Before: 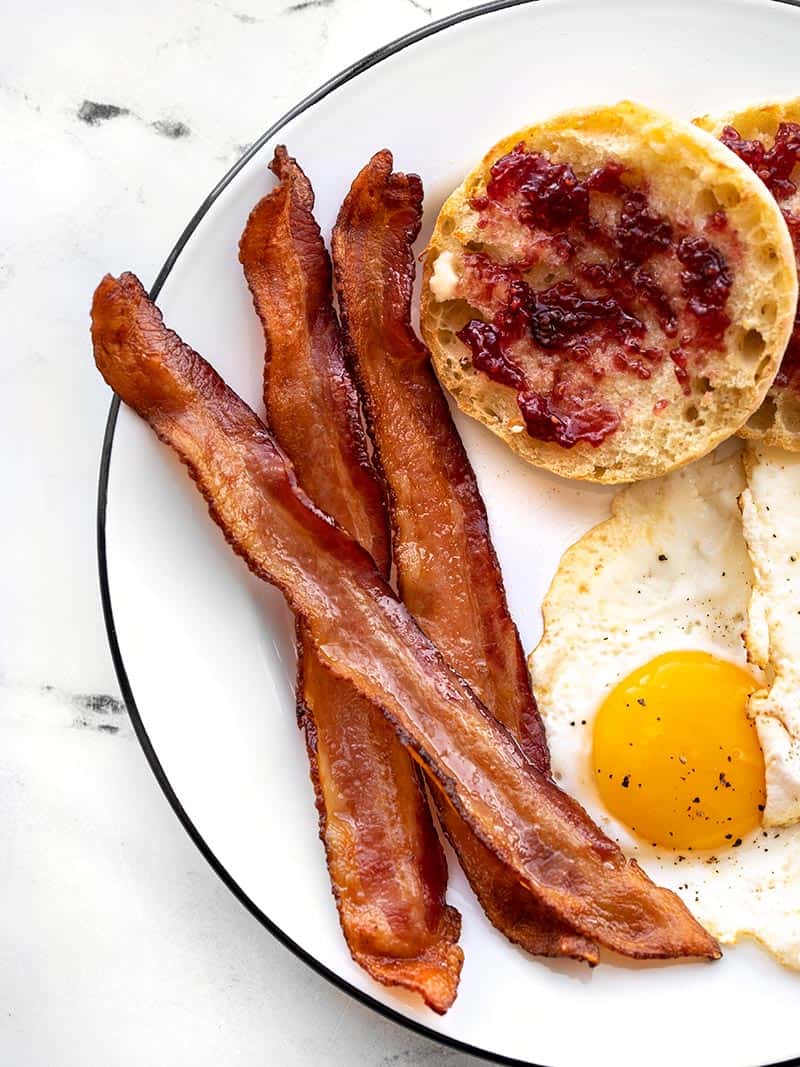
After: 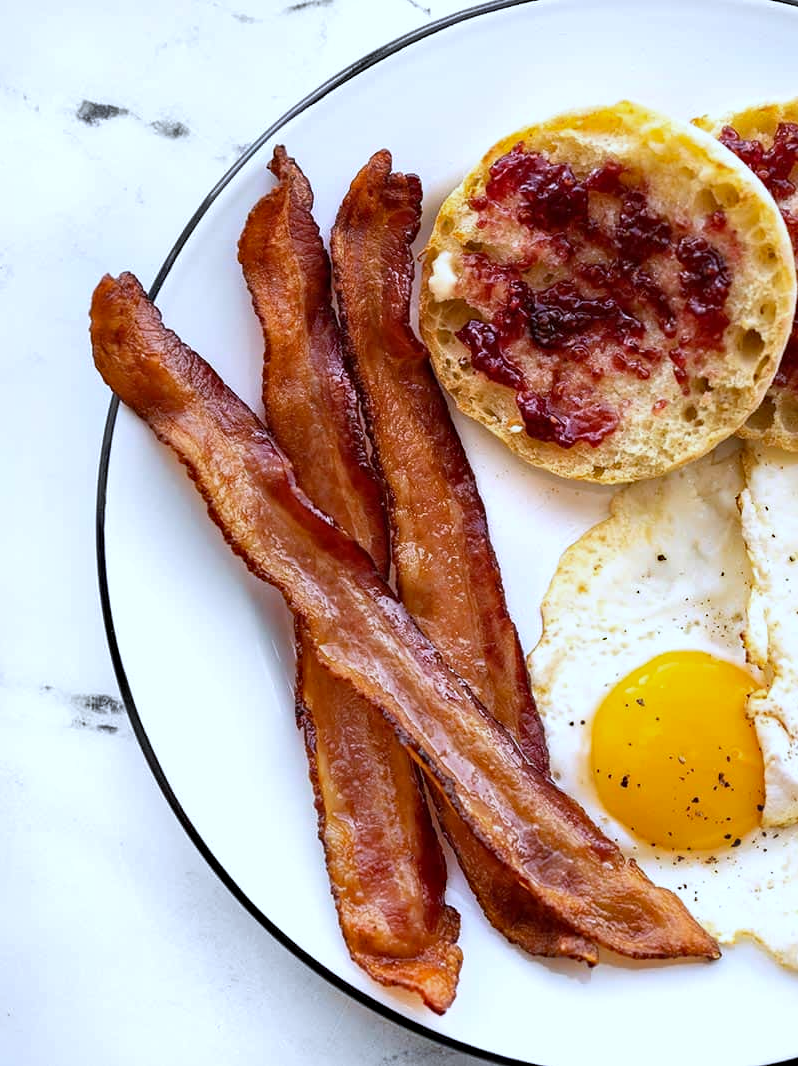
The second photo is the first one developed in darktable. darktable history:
crop and rotate: left 0.126%
white balance: red 0.931, blue 1.11
haze removal: compatibility mode true, adaptive false
